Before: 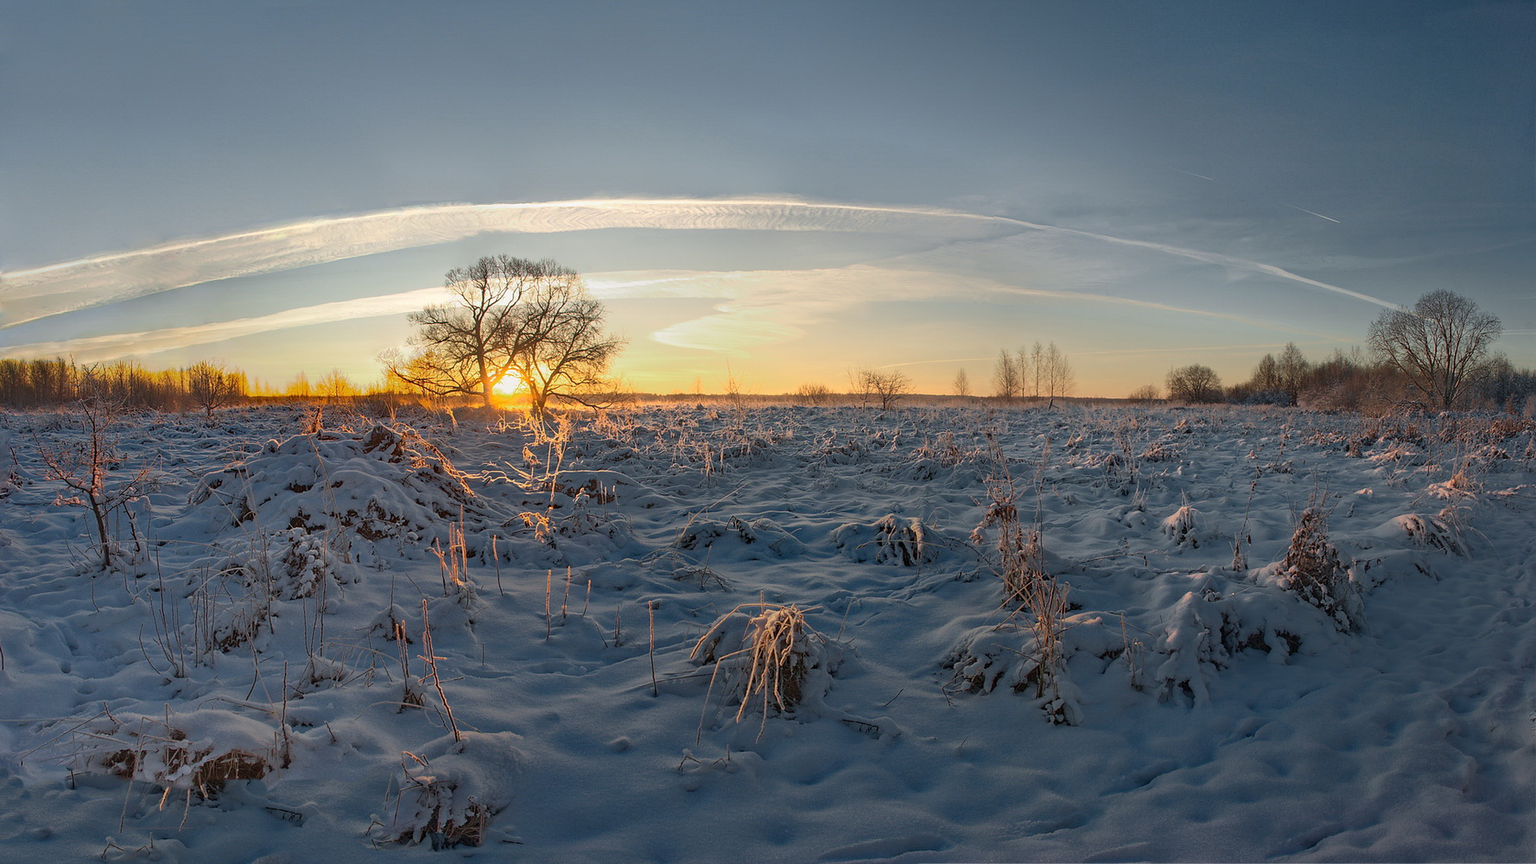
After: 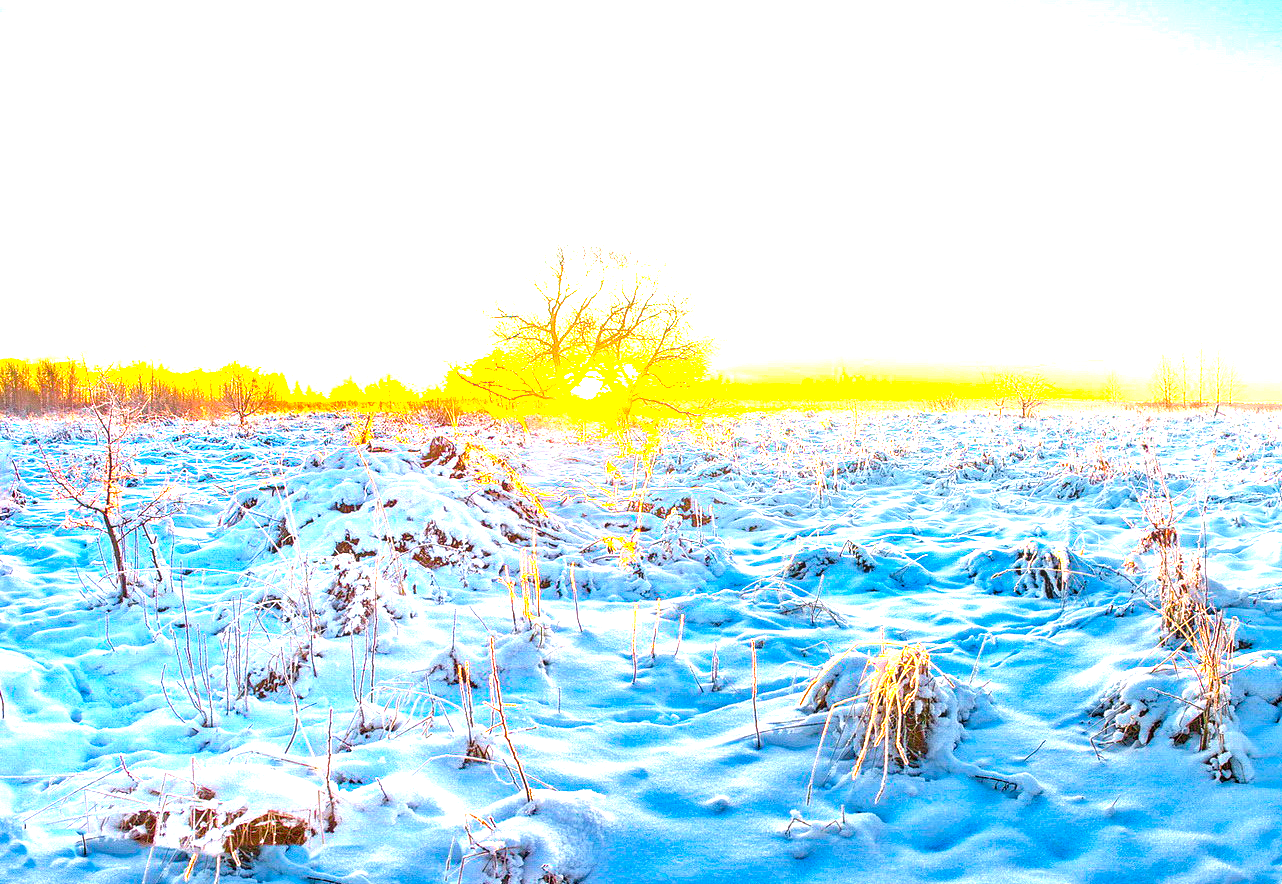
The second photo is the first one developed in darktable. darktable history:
levels: black 8.52%, levels [0, 0.352, 0.703]
crop: top 5.794%, right 27.883%, bottom 5.768%
color balance rgb: perceptual saturation grading › global saturation 21.224%, perceptual saturation grading › highlights -19.972%, perceptual saturation grading › shadows 29.383%, perceptual brilliance grading › highlights 11.051%, perceptual brilliance grading › shadows -10.733%, global vibrance 59.648%
local contrast: on, module defaults
exposure: black level correction 0.001, exposure 1.727 EV, compensate highlight preservation false
